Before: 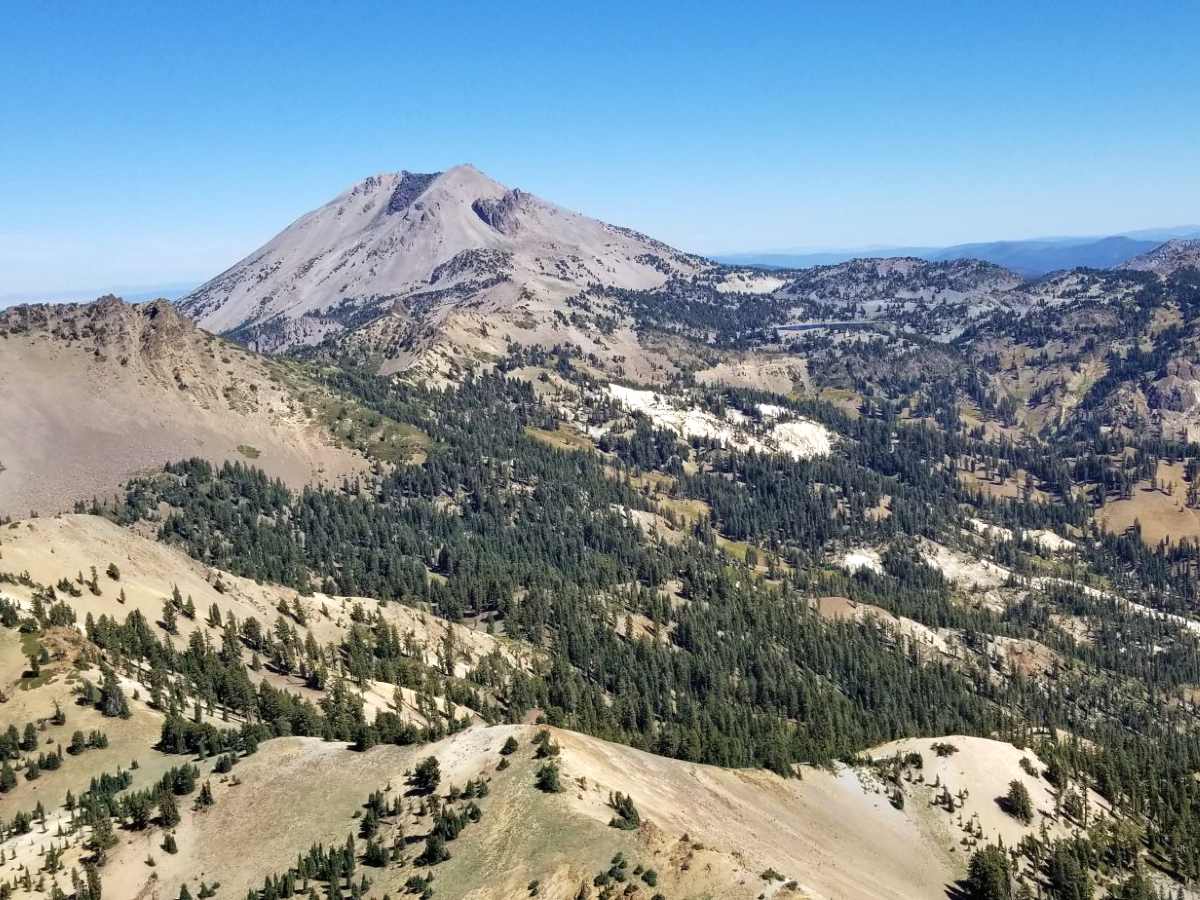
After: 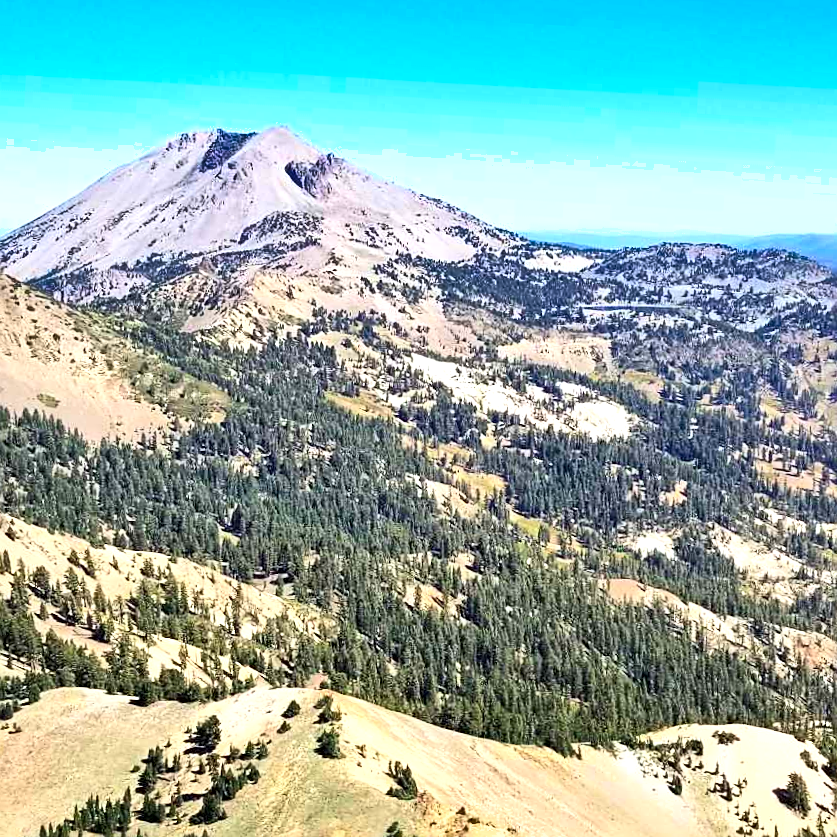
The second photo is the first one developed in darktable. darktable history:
shadows and highlights: soften with gaussian
crop and rotate: angle -3.27°, left 14.277%, top 0.028%, right 10.766%, bottom 0.028%
sharpen: on, module defaults
contrast brightness saturation: contrast 0.2, brightness 0.16, saturation 0.22
exposure: exposure 0.648 EV, compensate highlight preservation false
